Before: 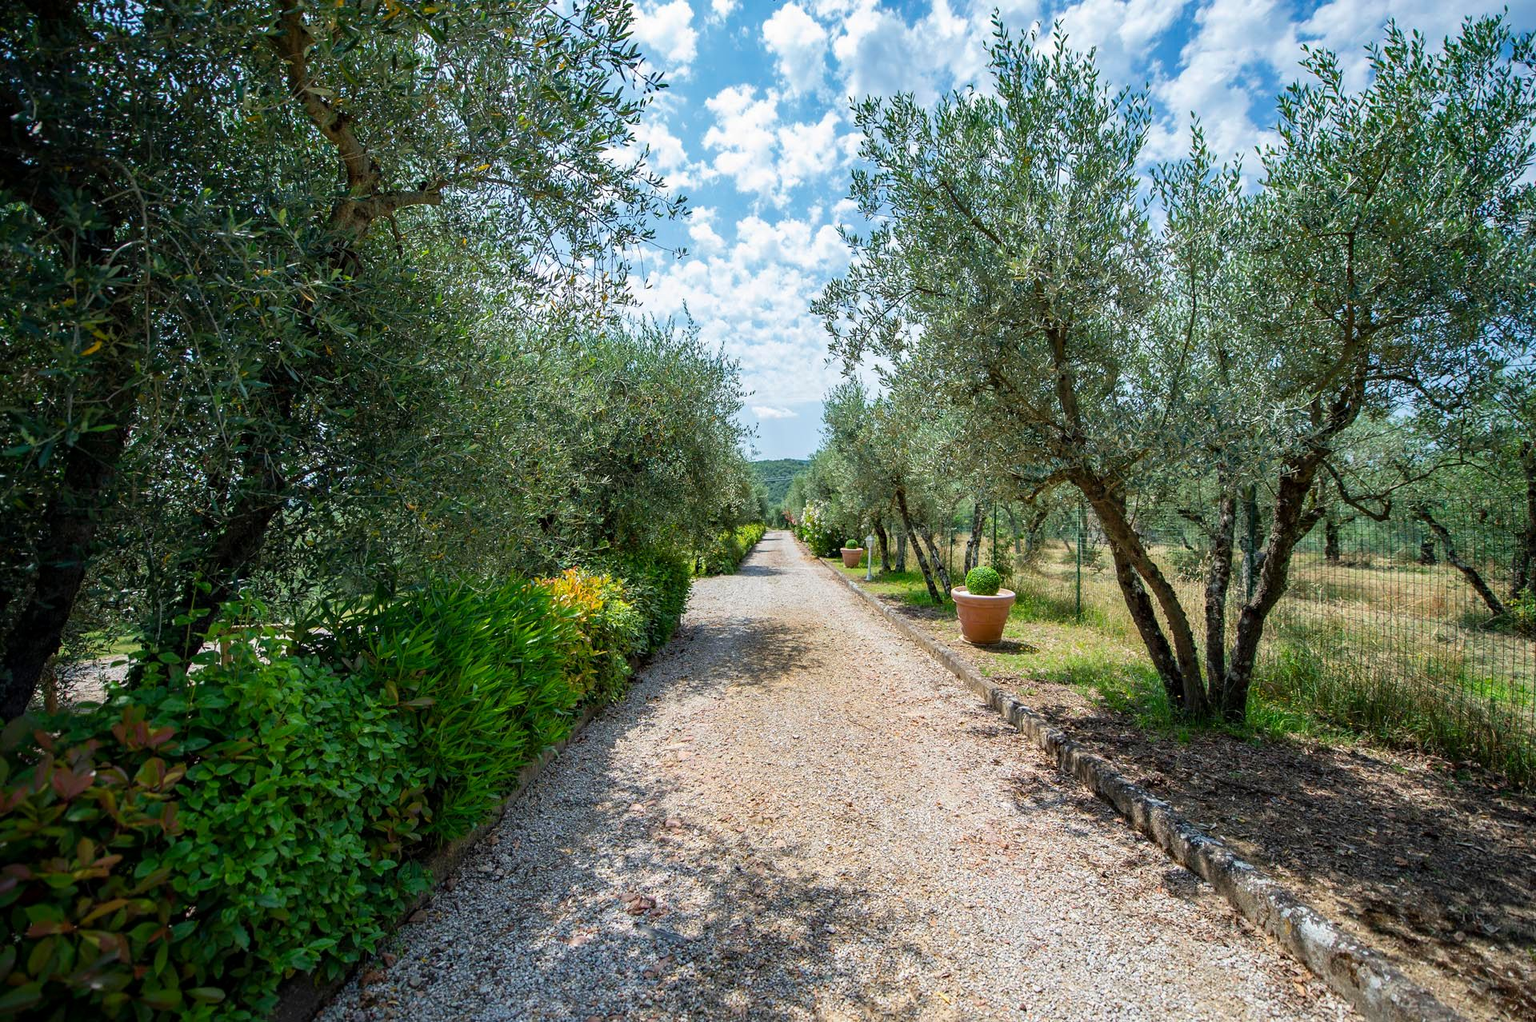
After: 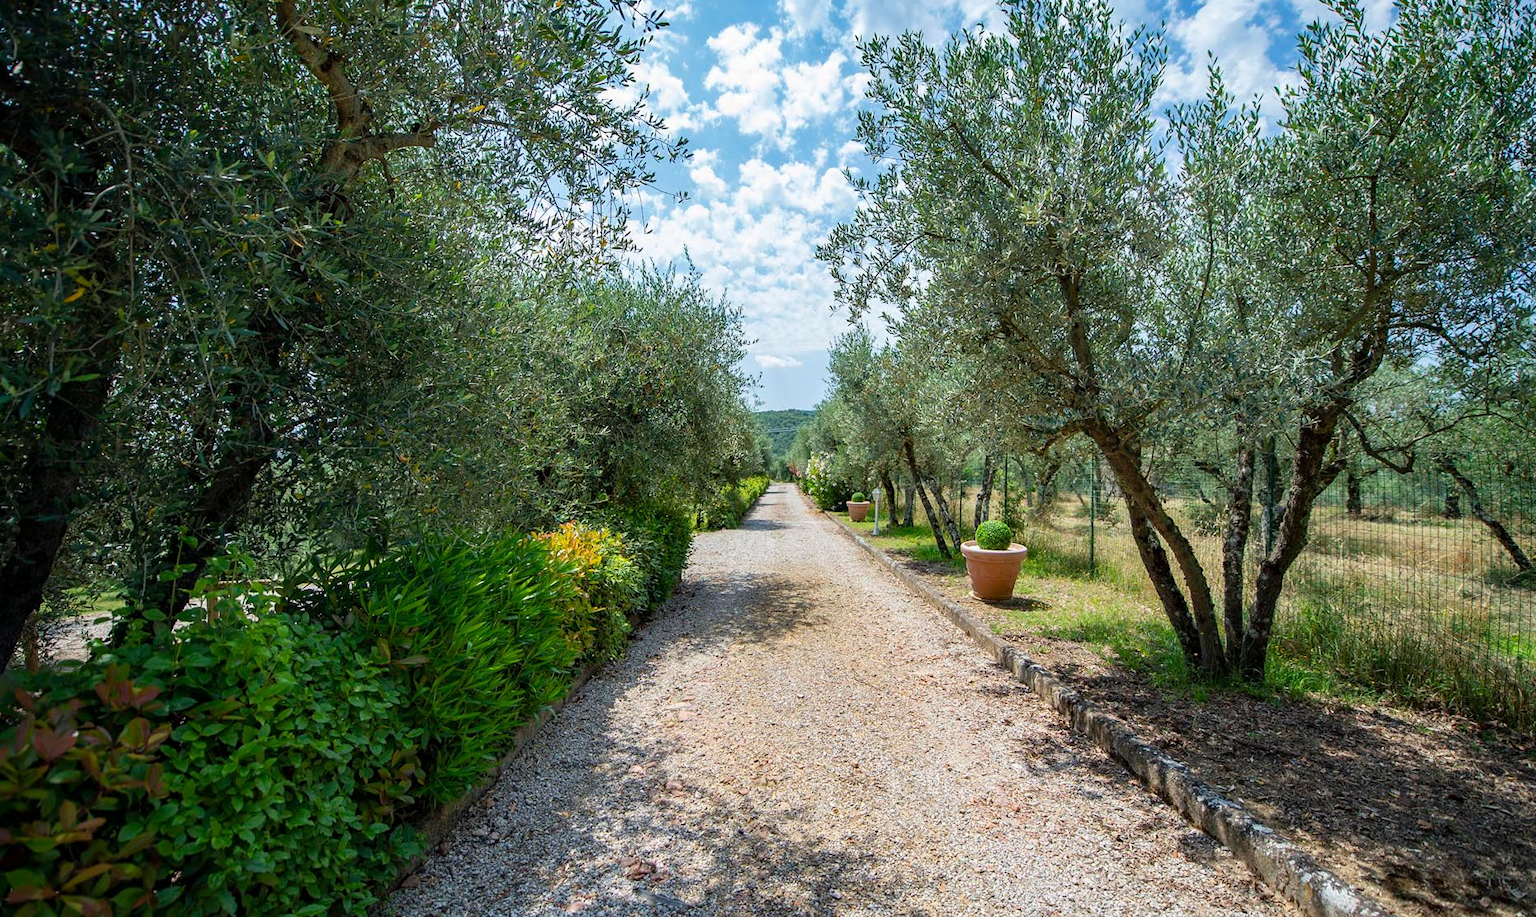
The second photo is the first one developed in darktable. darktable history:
exposure: compensate highlight preservation false
crop: left 1.353%, top 6.176%, right 1.701%, bottom 6.768%
